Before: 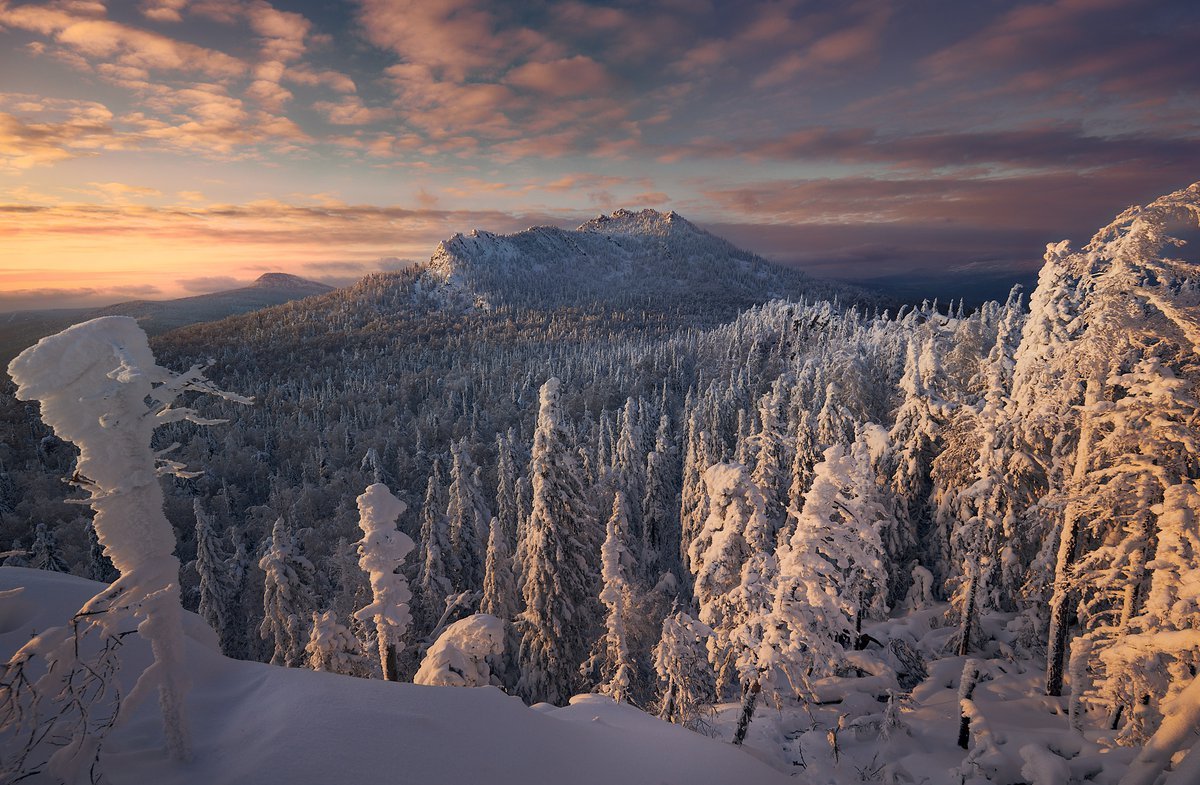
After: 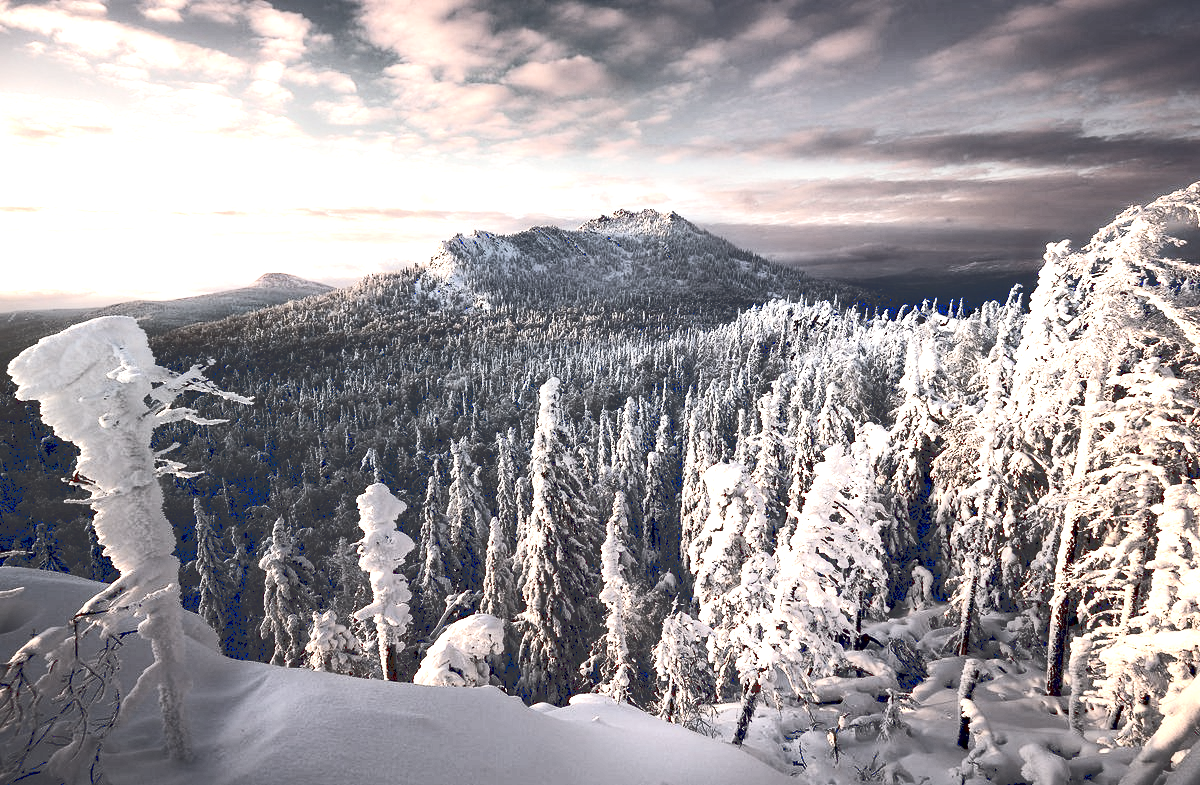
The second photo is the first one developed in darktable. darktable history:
color correction: highlights b* -0.014, saturation 0.36
tone curve: curves: ch0 [(0, 0) (0.003, 0.183) (0.011, 0.183) (0.025, 0.184) (0.044, 0.188) (0.069, 0.197) (0.1, 0.204) (0.136, 0.212) (0.177, 0.226) (0.224, 0.24) (0.277, 0.273) (0.335, 0.322) (0.399, 0.388) (0.468, 0.468) (0.543, 0.579) (0.623, 0.686) (0.709, 0.792) (0.801, 0.877) (0.898, 0.939) (1, 1)], color space Lab, linked channels, preserve colors none
exposure: black level correction 0.008, exposure 0.981 EV, compensate exposure bias true, compensate highlight preservation false
tone equalizer: -8 EV -1.11 EV, -7 EV -0.985 EV, -6 EV -0.889 EV, -5 EV -0.575 EV, -3 EV 0.544 EV, -2 EV 0.859 EV, -1 EV 0.996 EV, +0 EV 1.07 EV, edges refinement/feathering 500, mask exposure compensation -1.57 EV, preserve details no
